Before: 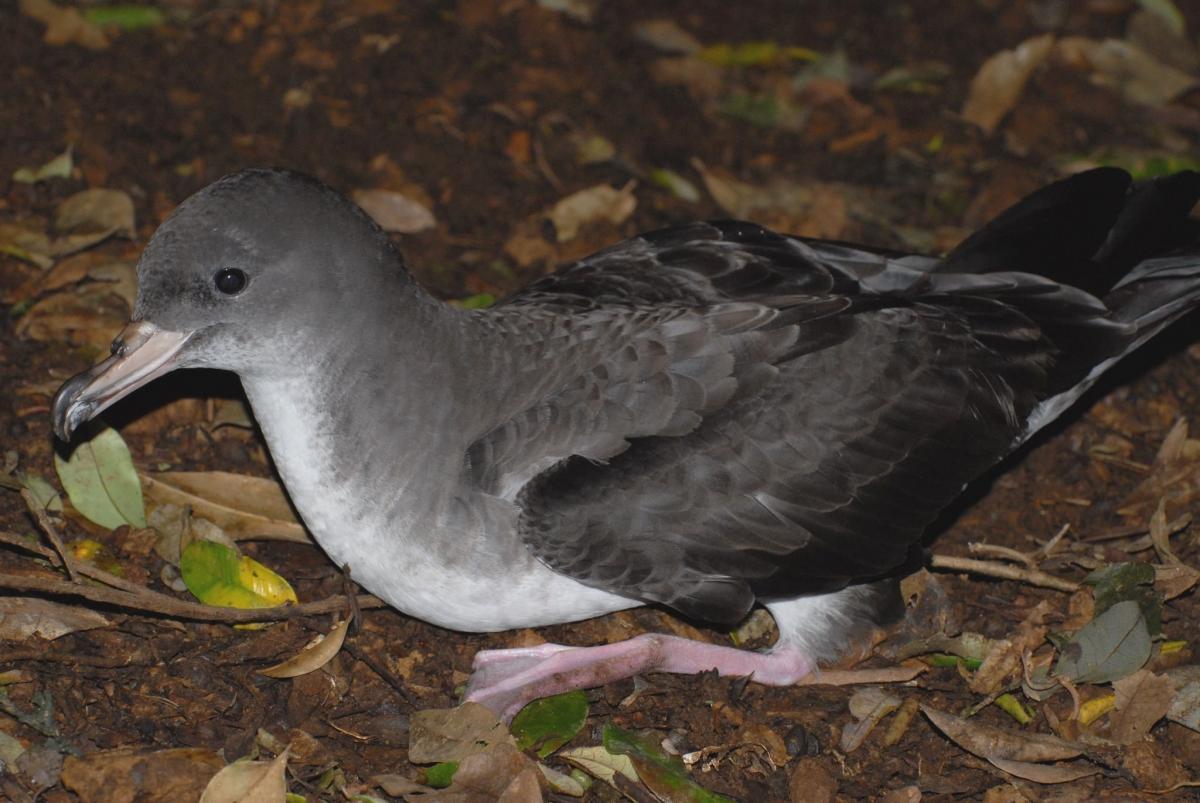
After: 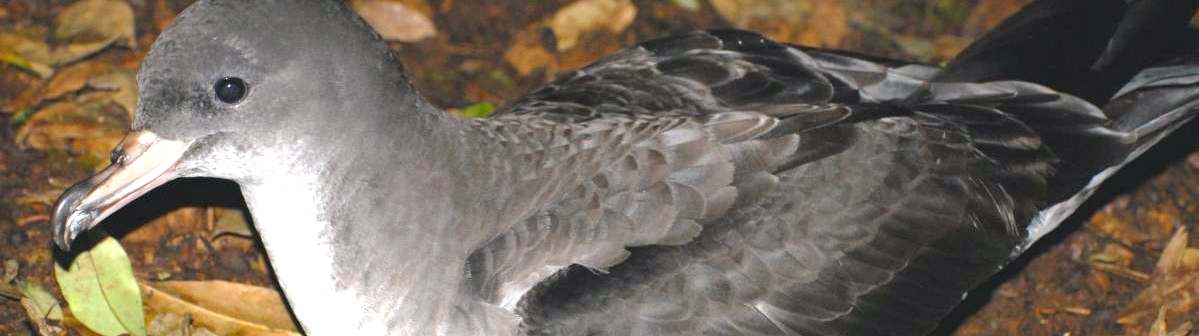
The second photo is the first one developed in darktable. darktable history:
color balance rgb: shadows lift › chroma 2%, shadows lift › hue 217.2°, power › hue 60°, highlights gain › chroma 1%, highlights gain › hue 69.6°, global offset › luminance -0.5%, perceptual saturation grading › global saturation 15%, global vibrance 15%
exposure: black level correction 0, exposure 1.45 EV, compensate exposure bias true, compensate highlight preservation false
crop and rotate: top 23.84%, bottom 34.294%
